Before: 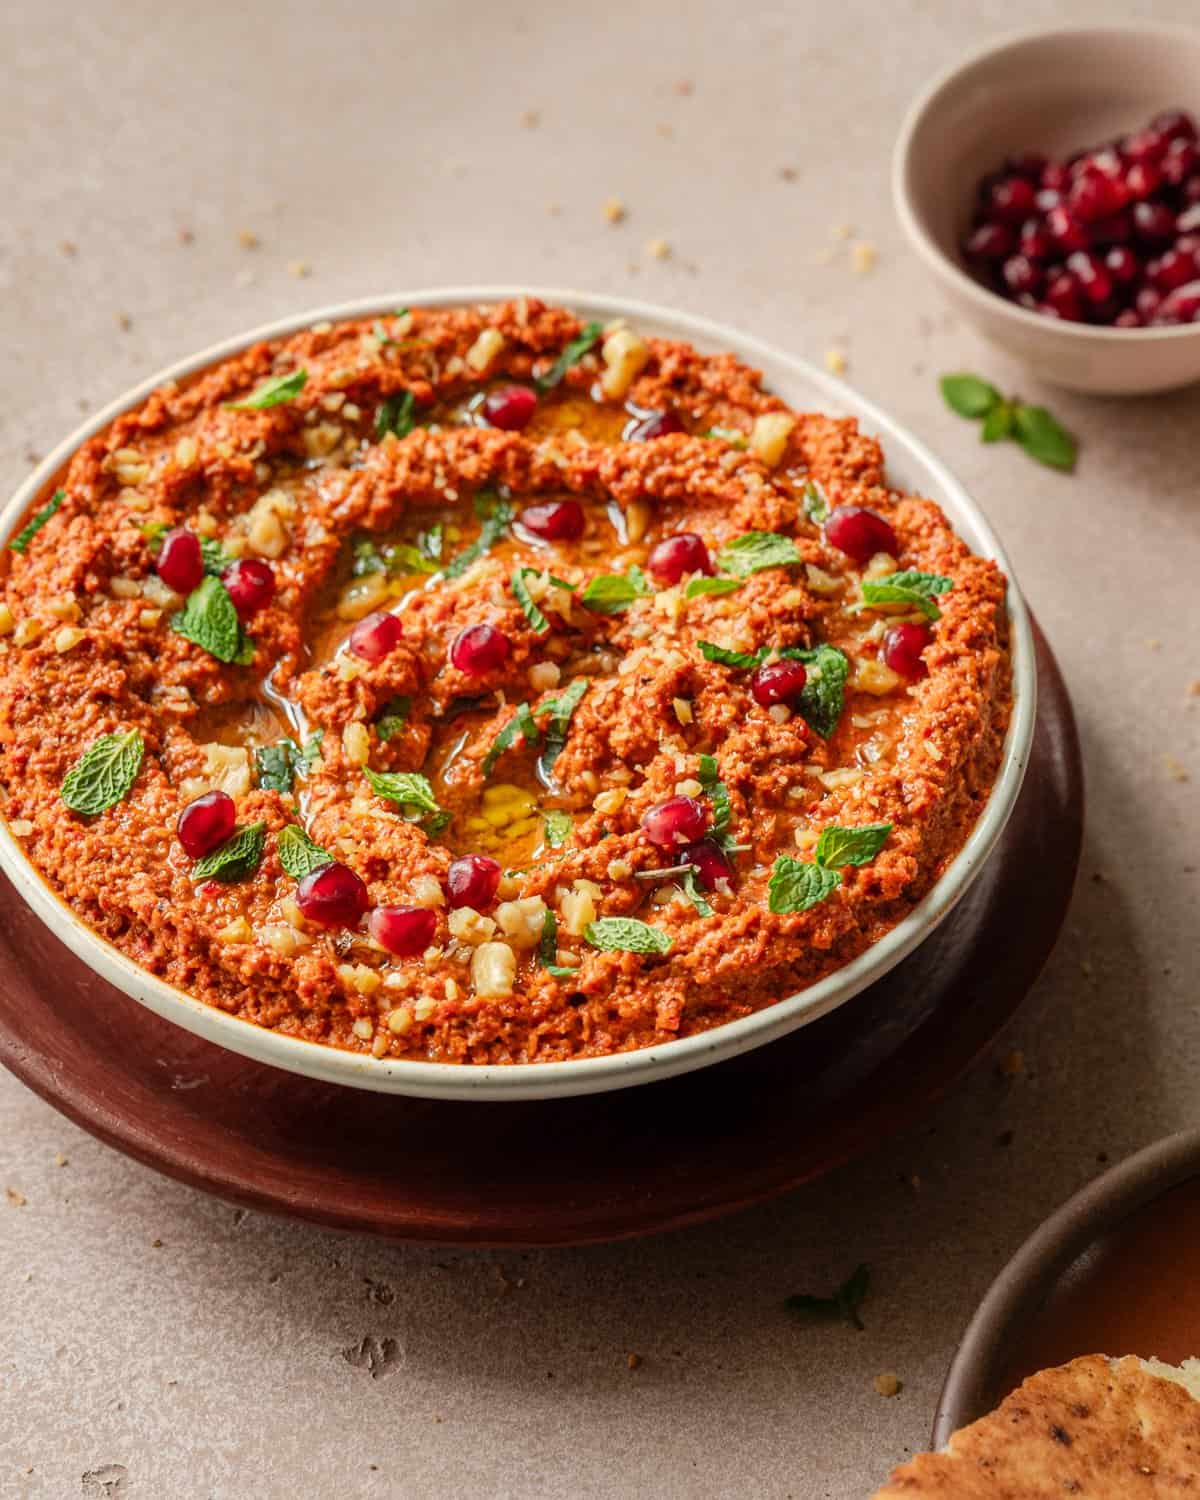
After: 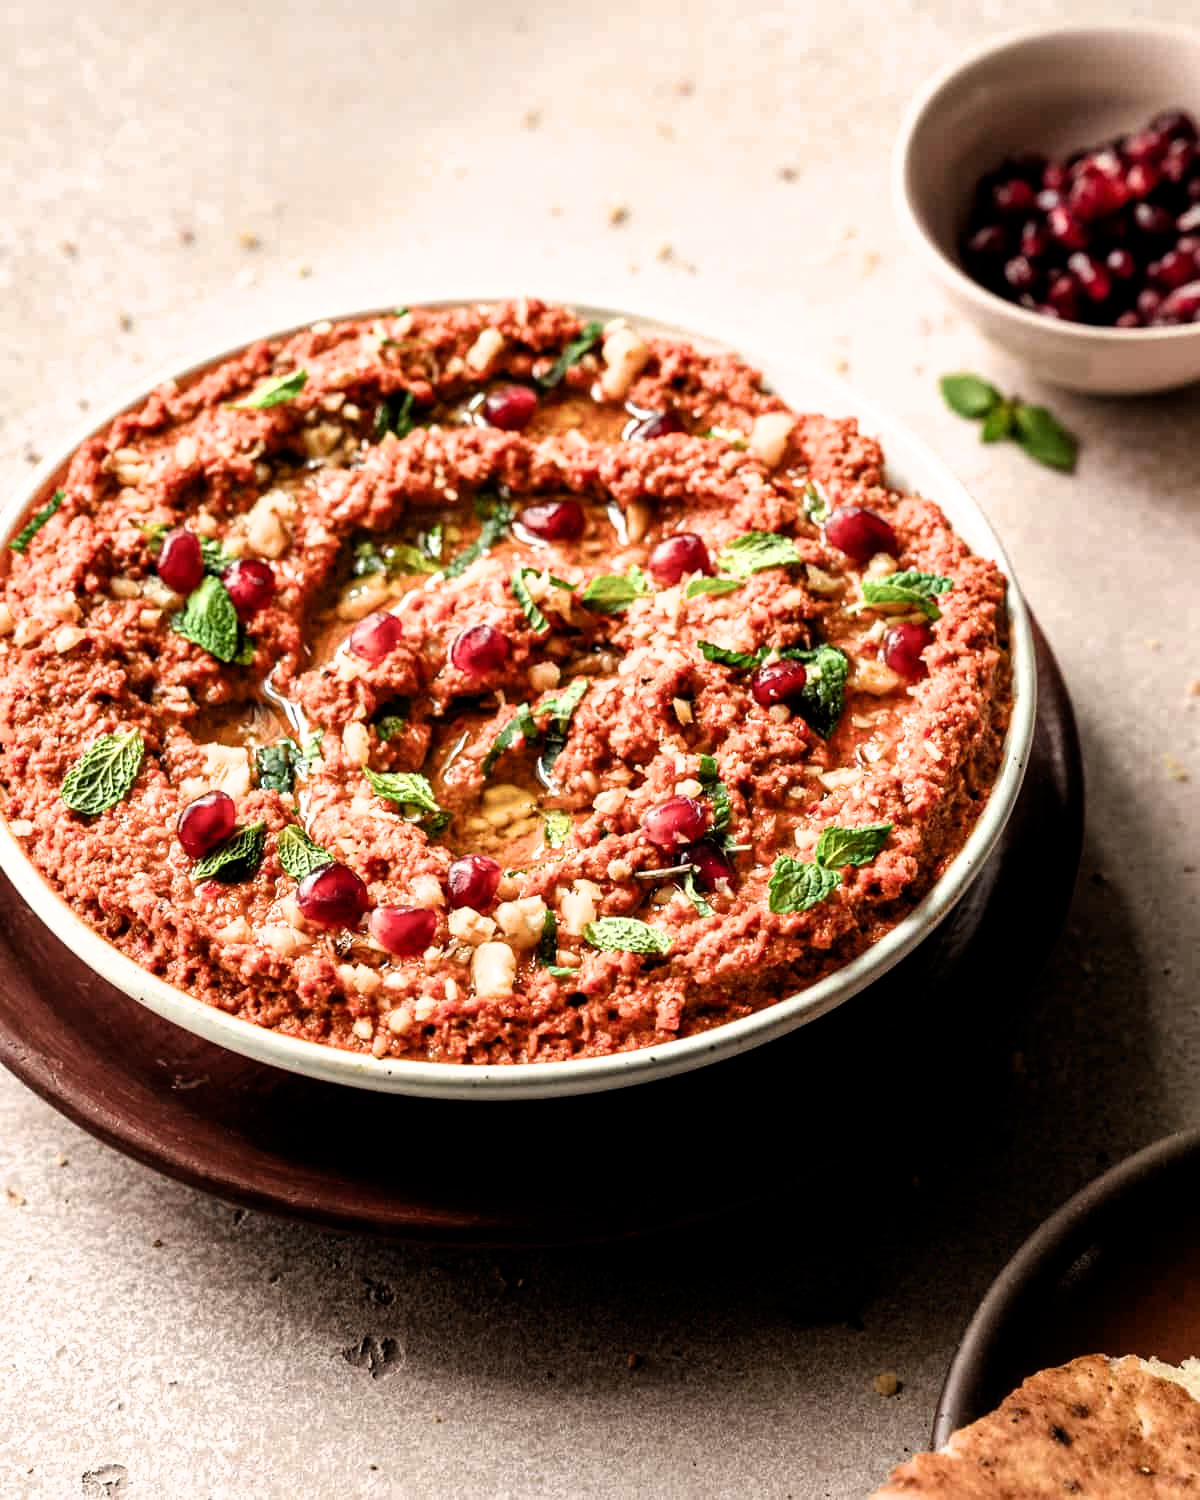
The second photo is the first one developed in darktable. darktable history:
filmic rgb: black relative exposure -8.2 EV, white relative exposure 2.23 EV, threshold 6 EV, hardness 7.07, latitude 85.67%, contrast 1.698, highlights saturation mix -3.74%, shadows ↔ highlights balance -2.71%, enable highlight reconstruction true
